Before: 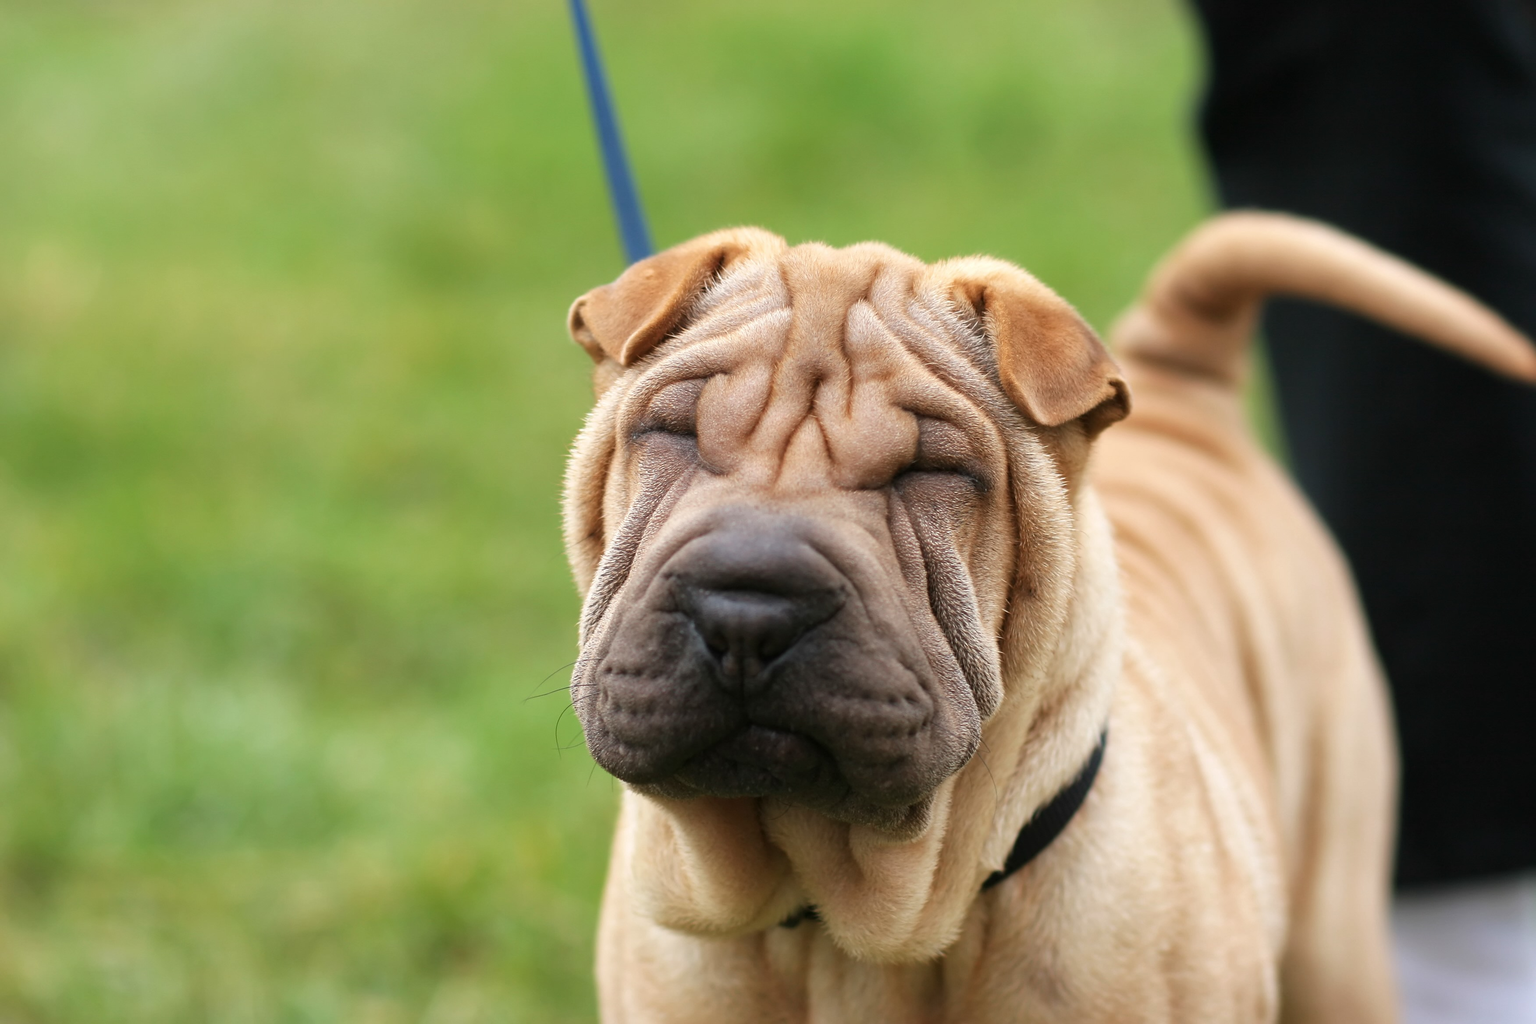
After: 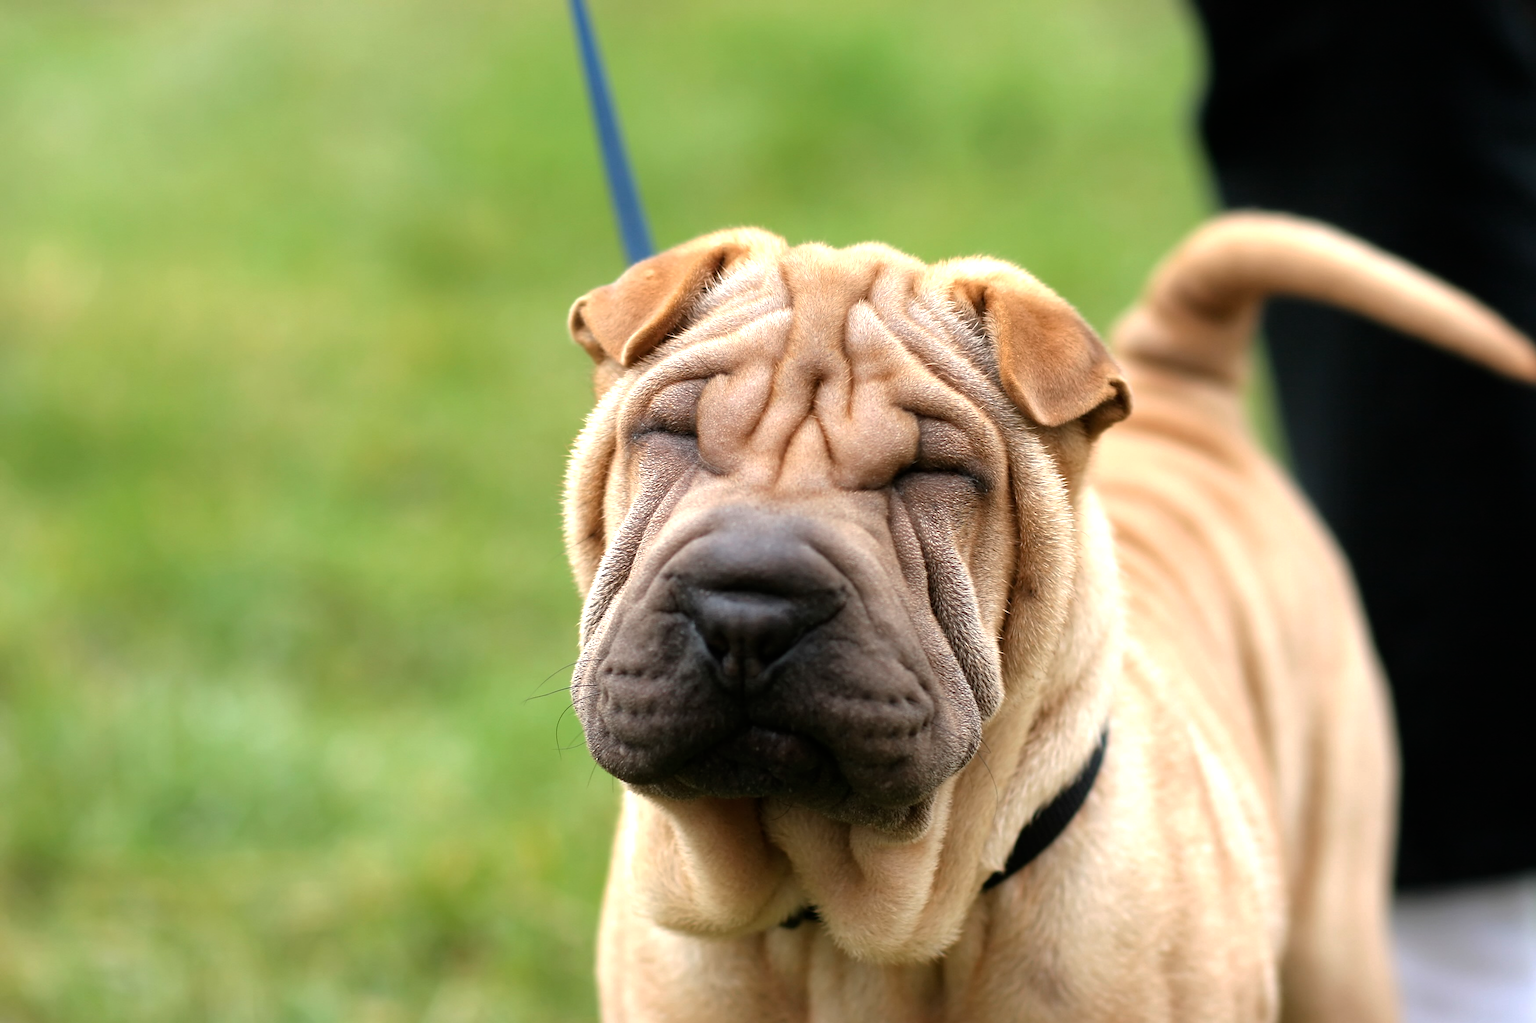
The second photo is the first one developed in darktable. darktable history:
base curve: curves: ch0 [(0, 0) (0.74, 0.67) (1, 1)], exposure shift 0.01, preserve colors none
tone equalizer: -8 EV -0.389 EV, -7 EV -0.42 EV, -6 EV -0.3 EV, -5 EV -0.228 EV, -3 EV 0.211 EV, -2 EV 0.307 EV, -1 EV 0.414 EV, +0 EV 0.42 EV
